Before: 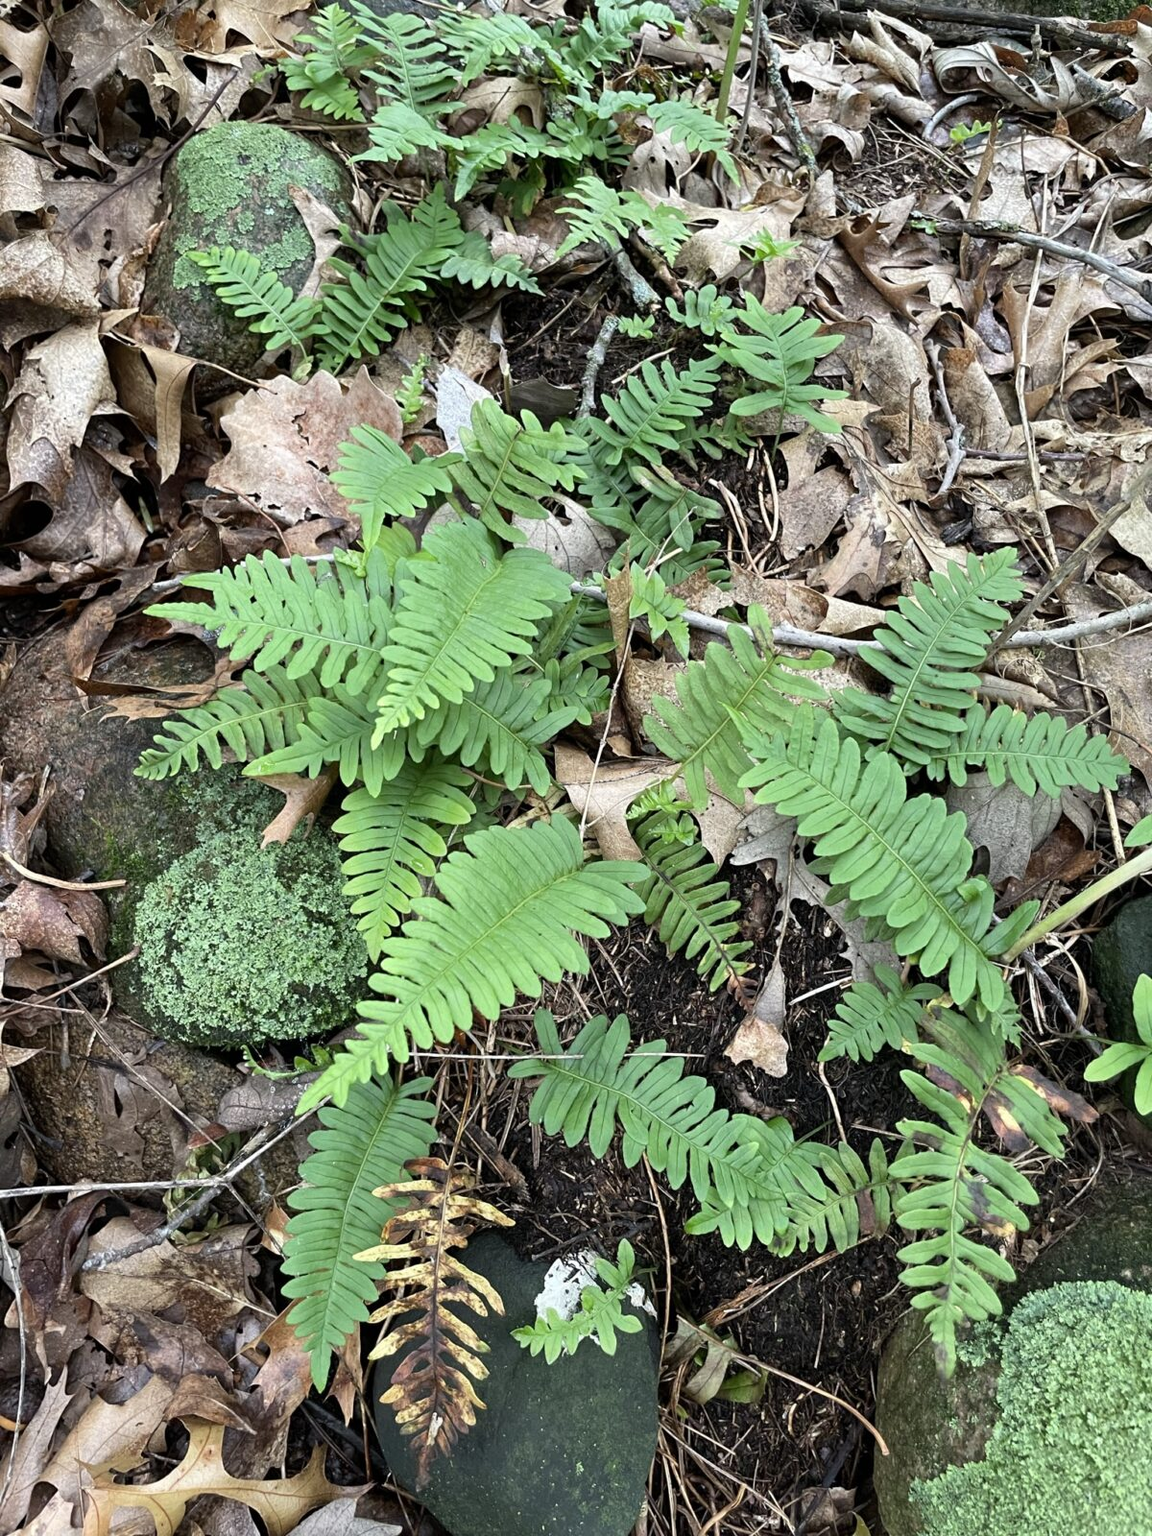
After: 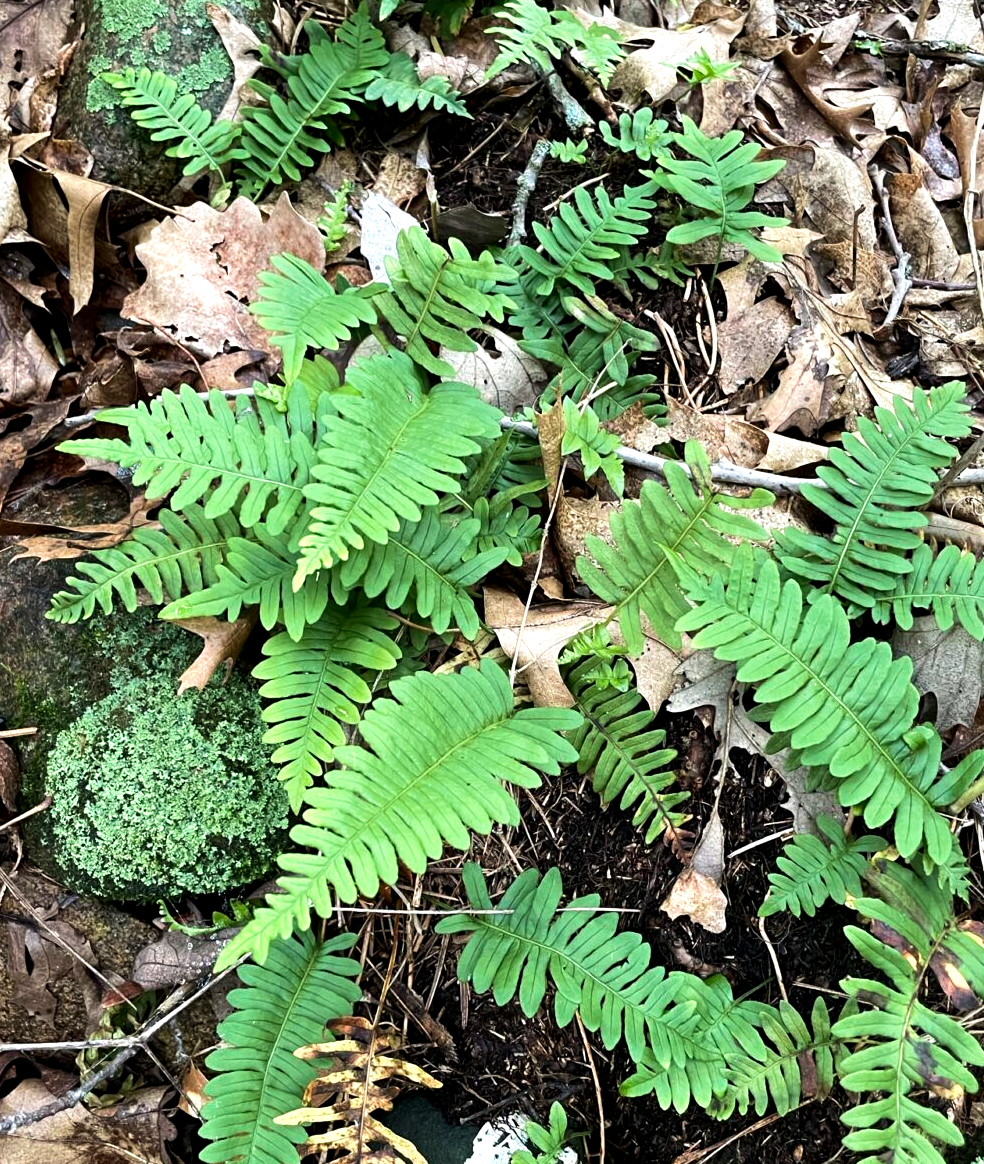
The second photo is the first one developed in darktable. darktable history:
tone equalizer: -8 EV -0.75 EV, -7 EV -0.7 EV, -6 EV -0.6 EV, -5 EV -0.4 EV, -3 EV 0.4 EV, -2 EV 0.6 EV, -1 EV 0.7 EV, +0 EV 0.75 EV, edges refinement/feathering 500, mask exposure compensation -1.57 EV, preserve details no
exposure: black level correction 0.006, exposure -0.226 EV, compensate highlight preservation false
crop: left 7.856%, top 11.836%, right 10.12%, bottom 15.387%
velvia: strength 27%
